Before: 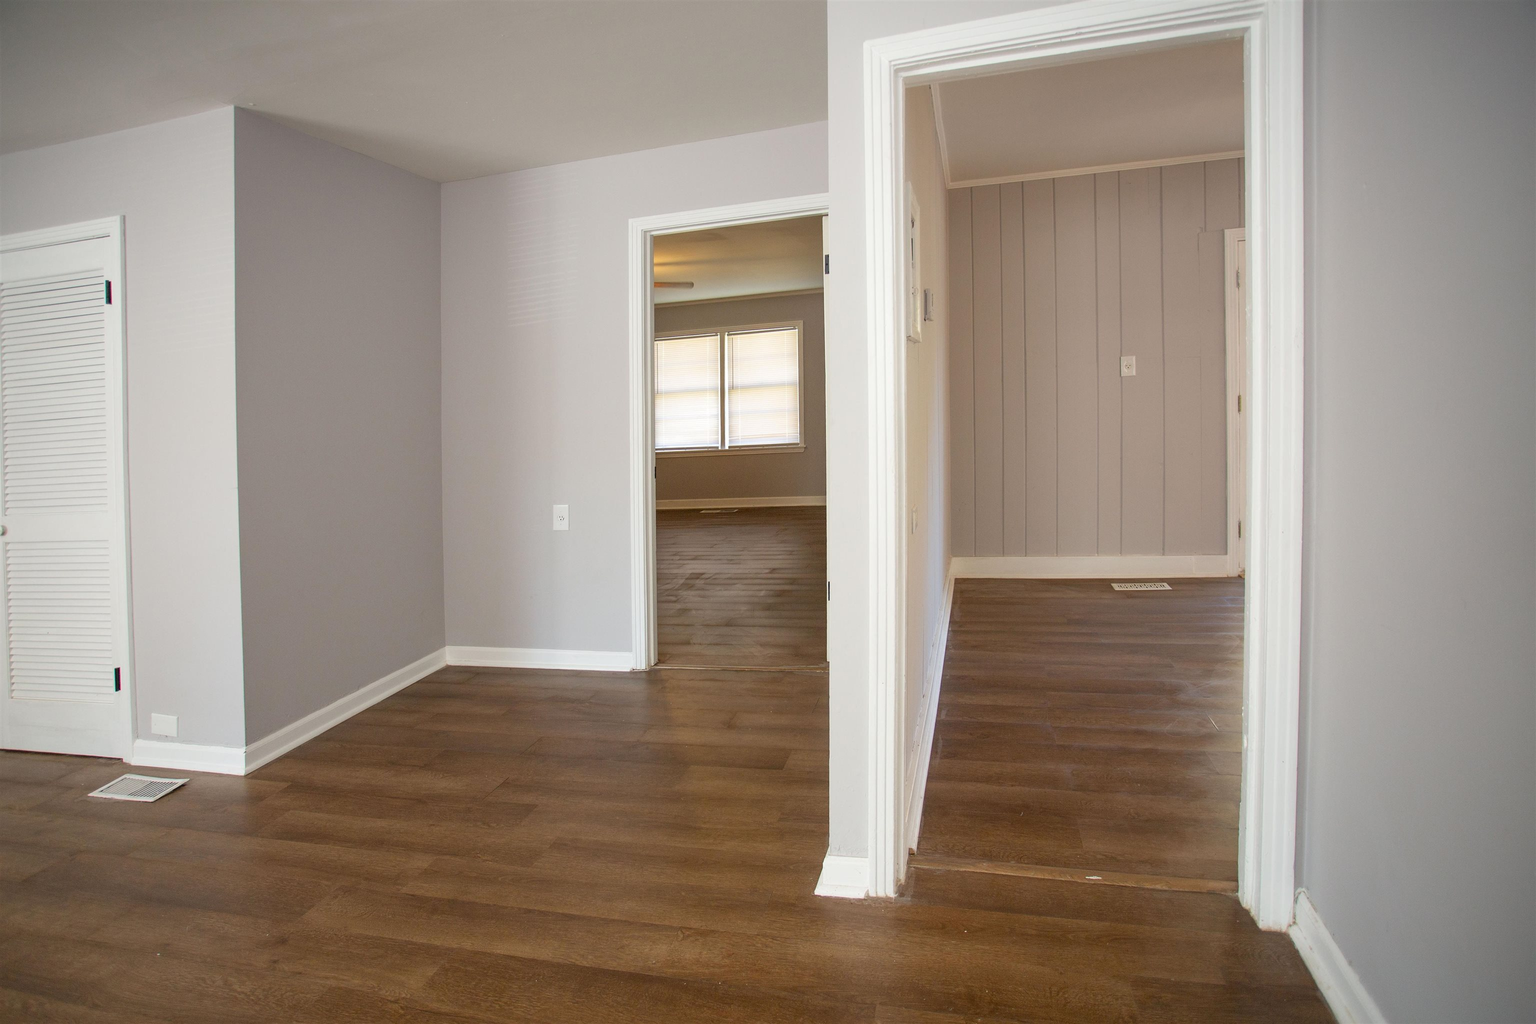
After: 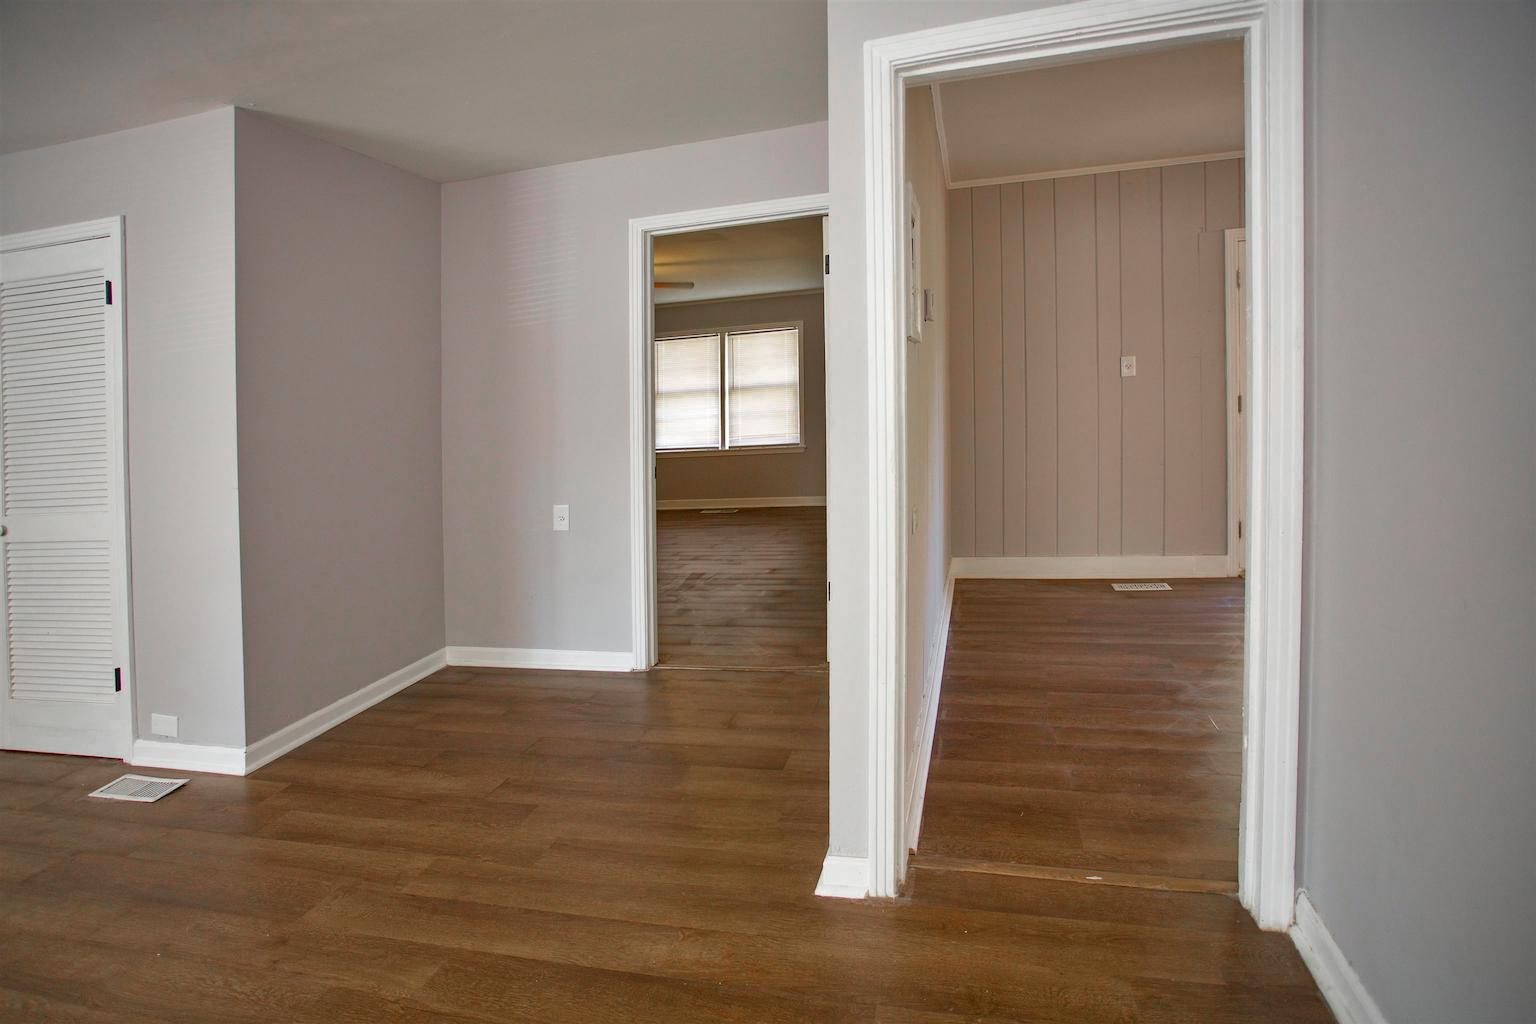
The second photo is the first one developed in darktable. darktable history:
haze removal: compatibility mode true, adaptive false
shadows and highlights: soften with gaussian
color zones: curves: ch0 [(0, 0.48) (0.209, 0.398) (0.305, 0.332) (0.429, 0.493) (0.571, 0.5) (0.714, 0.5) (0.857, 0.5) (1, 0.48)]; ch1 [(0, 0.736) (0.143, 0.625) (0.225, 0.371) (0.429, 0.256) (0.571, 0.241) (0.714, 0.213) (0.857, 0.48) (1, 0.736)]; ch2 [(0, 0.448) (0.143, 0.498) (0.286, 0.5) (0.429, 0.5) (0.571, 0.5) (0.714, 0.5) (0.857, 0.5) (1, 0.448)]
